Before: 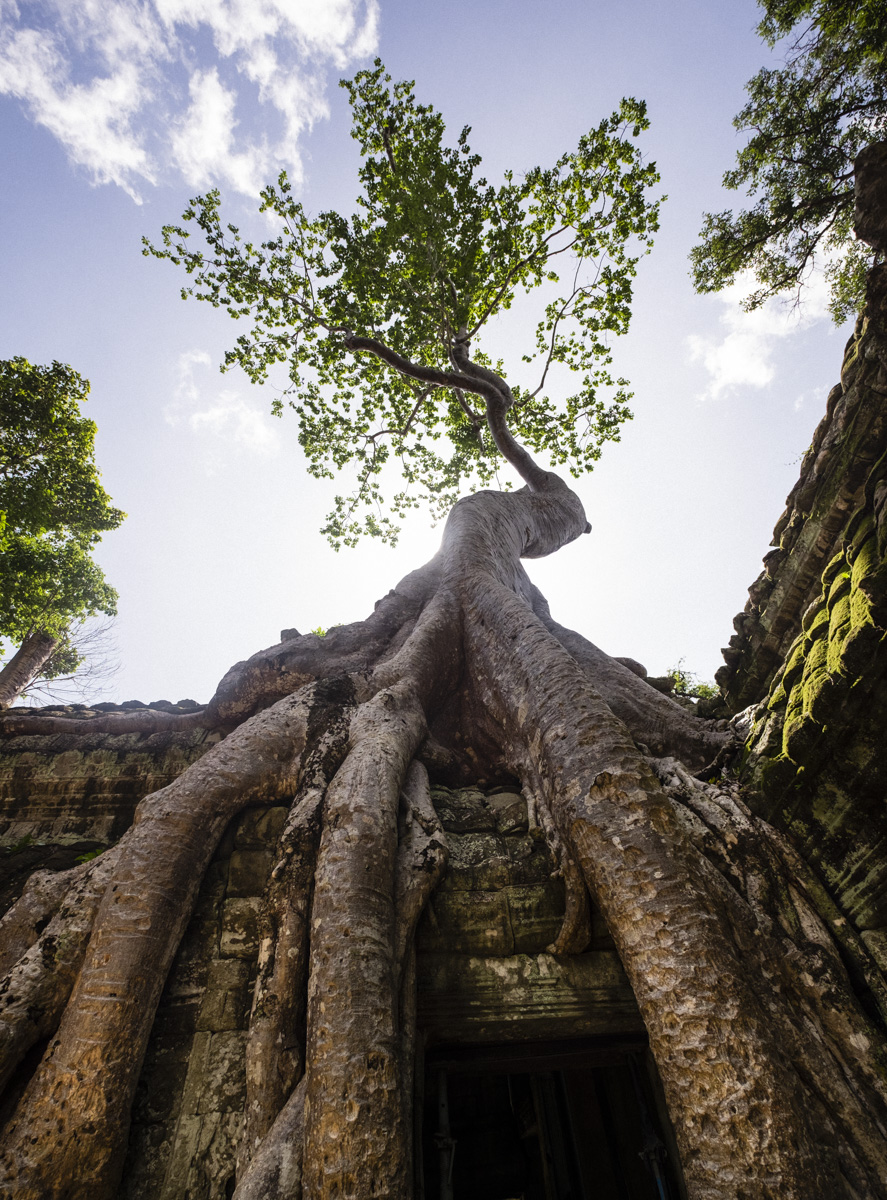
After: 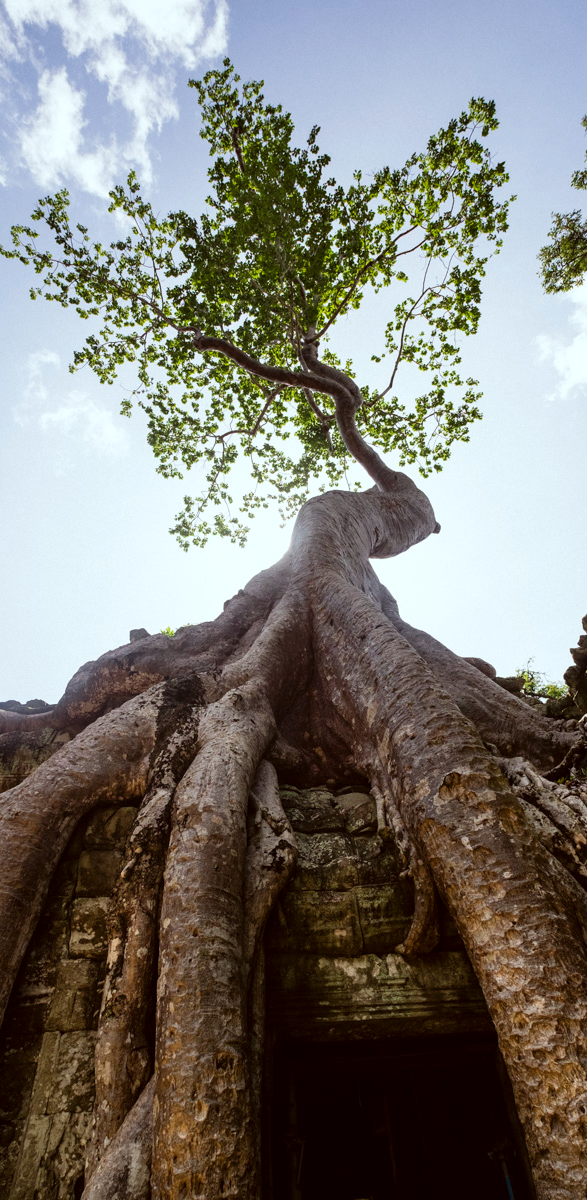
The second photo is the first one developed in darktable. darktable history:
color correction: highlights a* -5.06, highlights b* -3.58, shadows a* 3.76, shadows b* 4.39
crop: left 17.083%, right 16.67%
